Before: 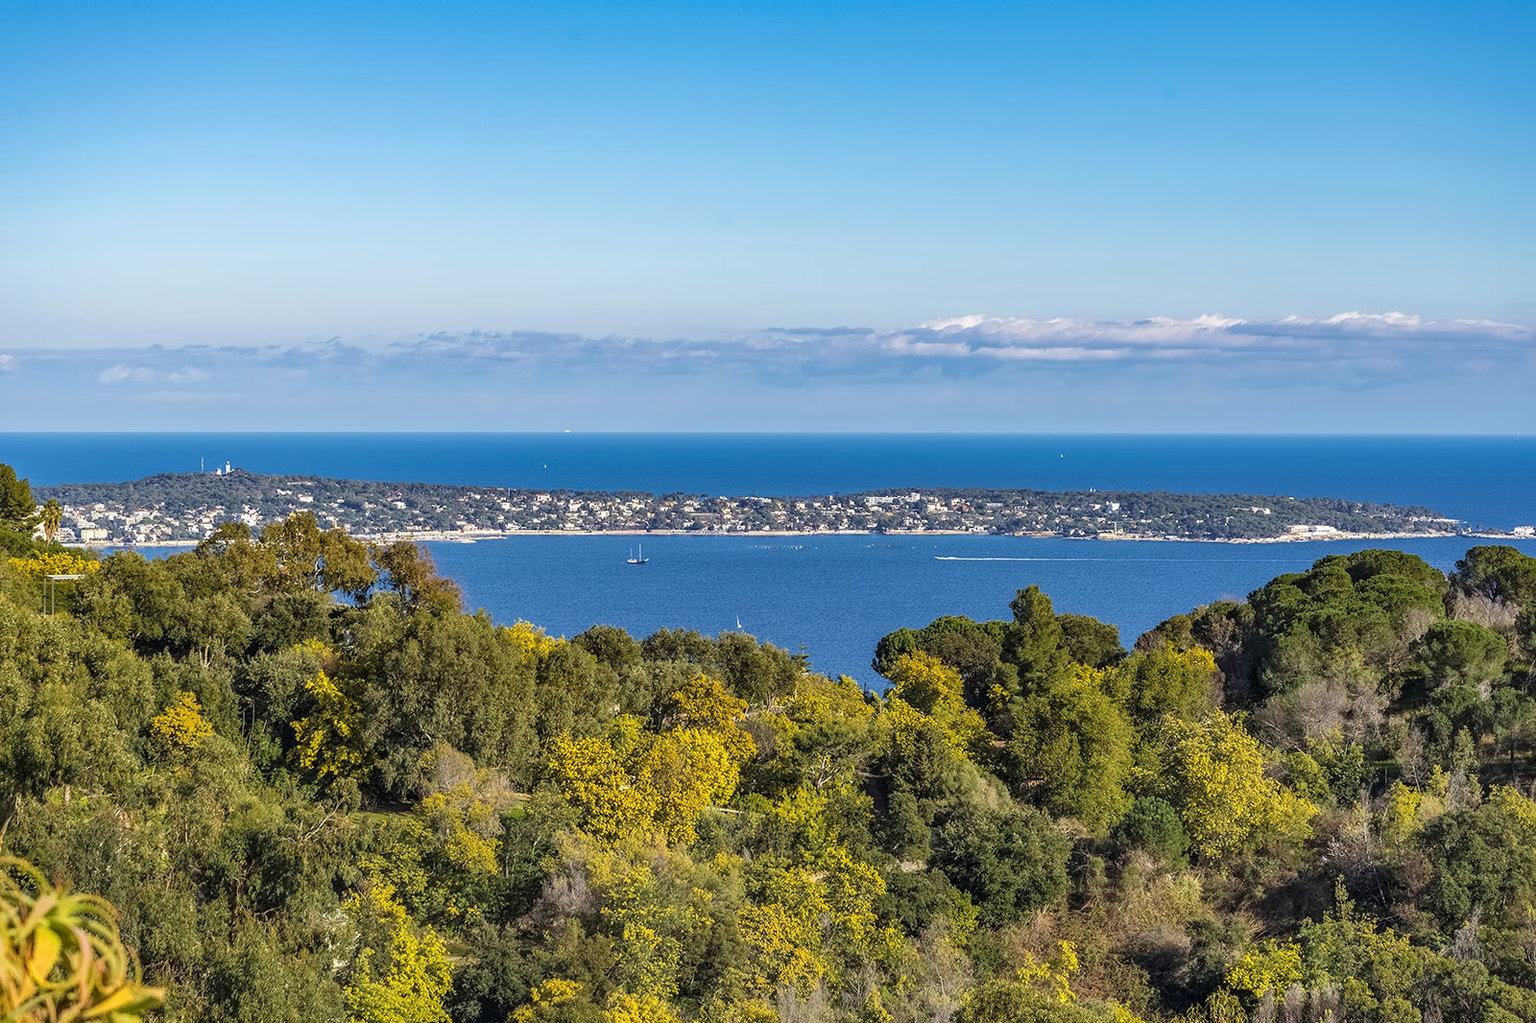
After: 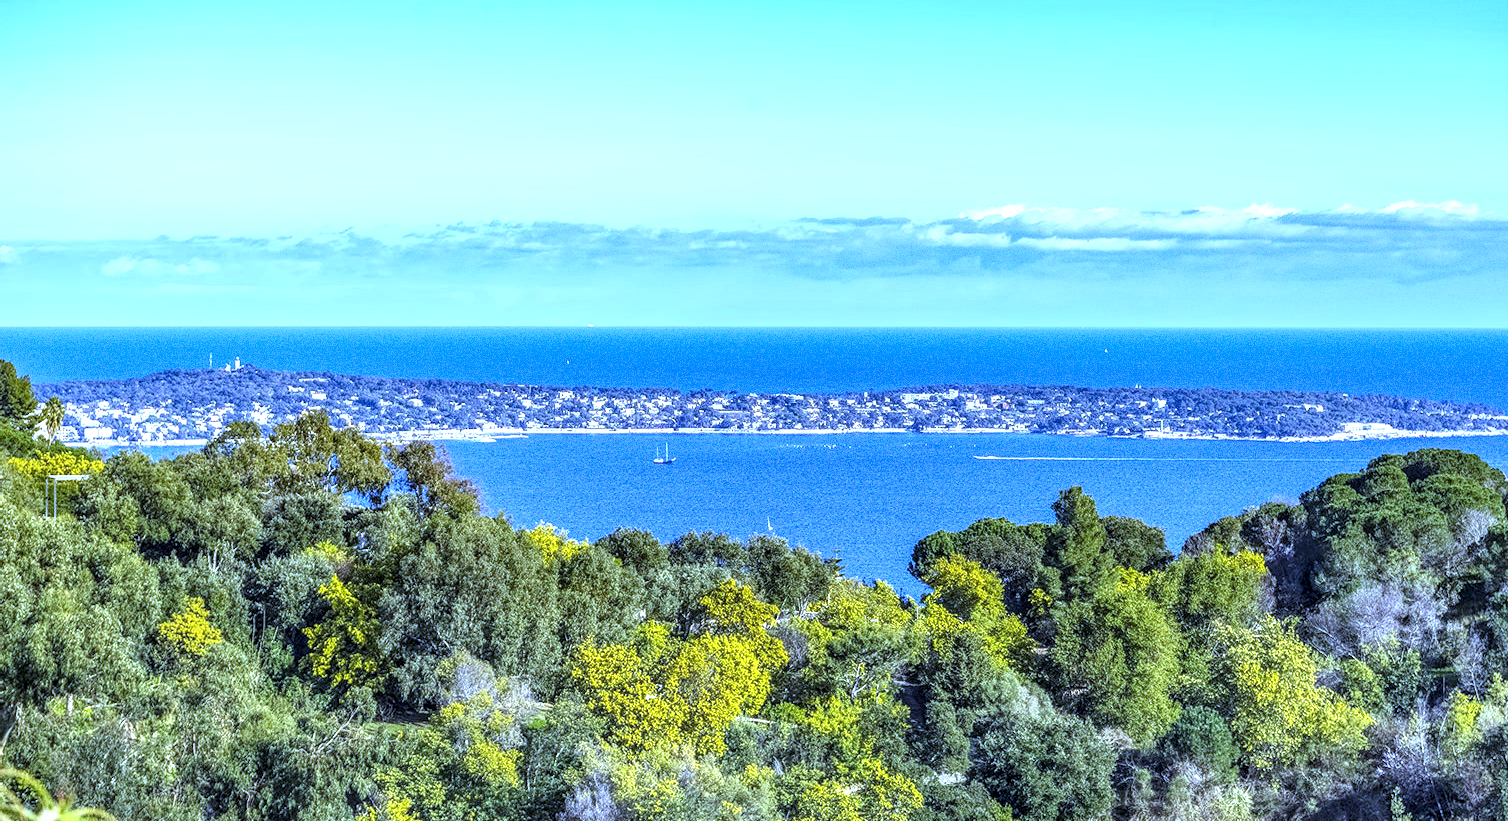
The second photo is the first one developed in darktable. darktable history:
crop and rotate: angle 0.03°, top 11.643%, right 5.651%, bottom 11.189%
local contrast: highlights 61%, detail 143%, midtone range 0.428
exposure: exposure 0.95 EV, compensate highlight preservation false
white balance: red 0.766, blue 1.537
grain: coarseness 11.82 ISO, strength 36.67%, mid-tones bias 74.17%
